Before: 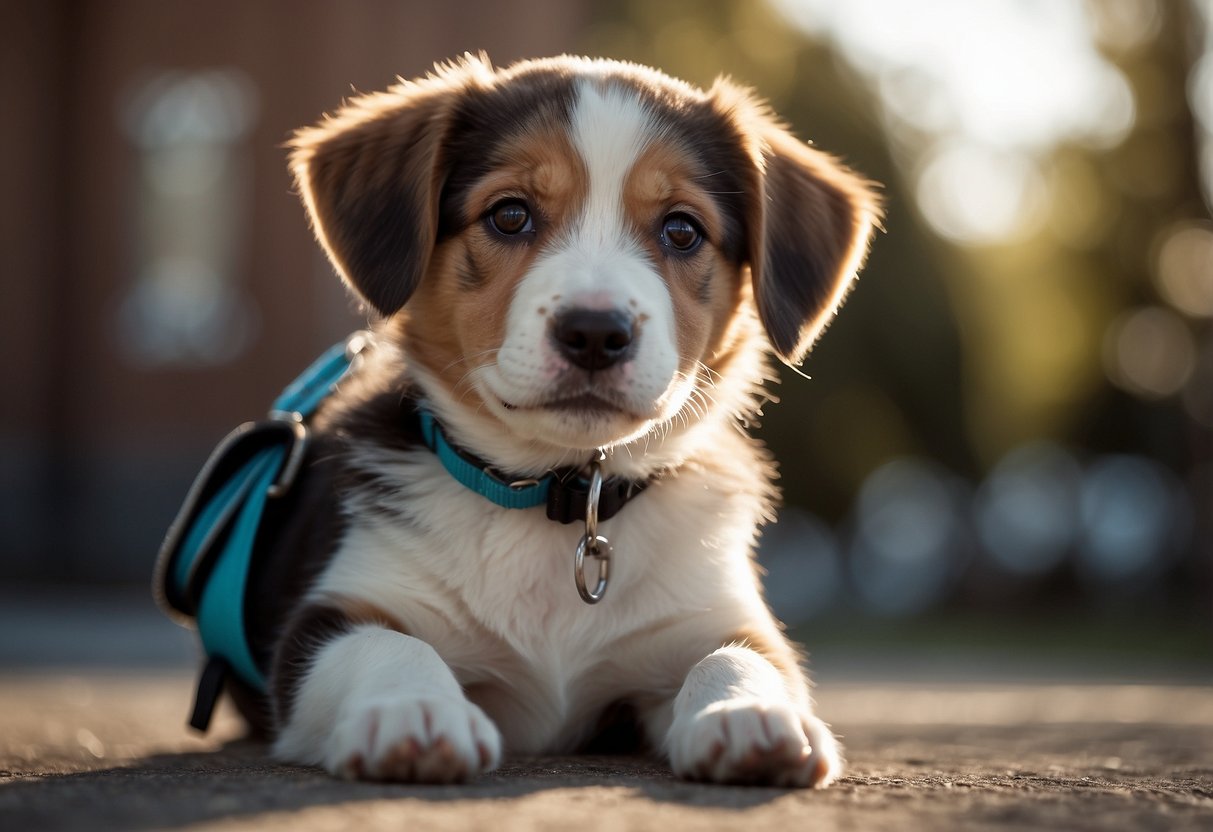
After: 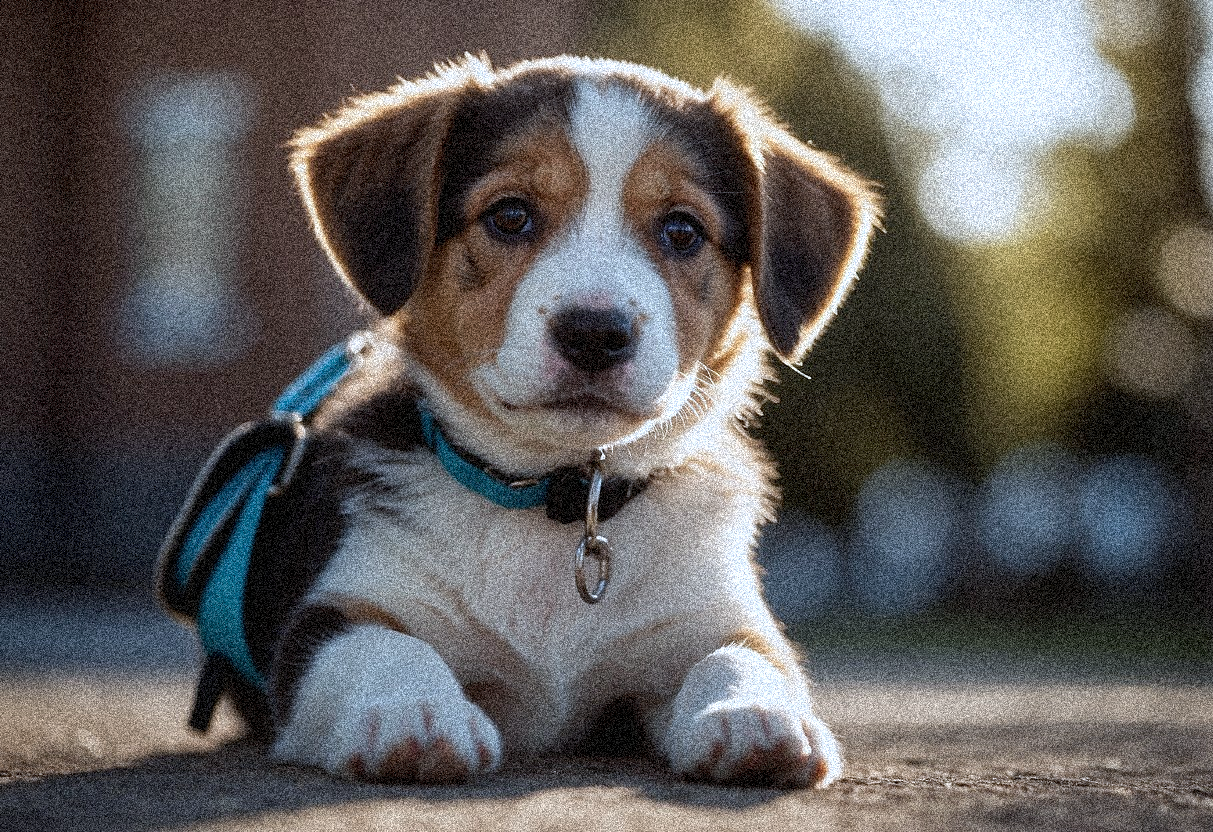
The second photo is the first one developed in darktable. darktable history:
white balance: red 0.931, blue 1.11
grain: coarseness 3.75 ISO, strength 100%, mid-tones bias 0%
